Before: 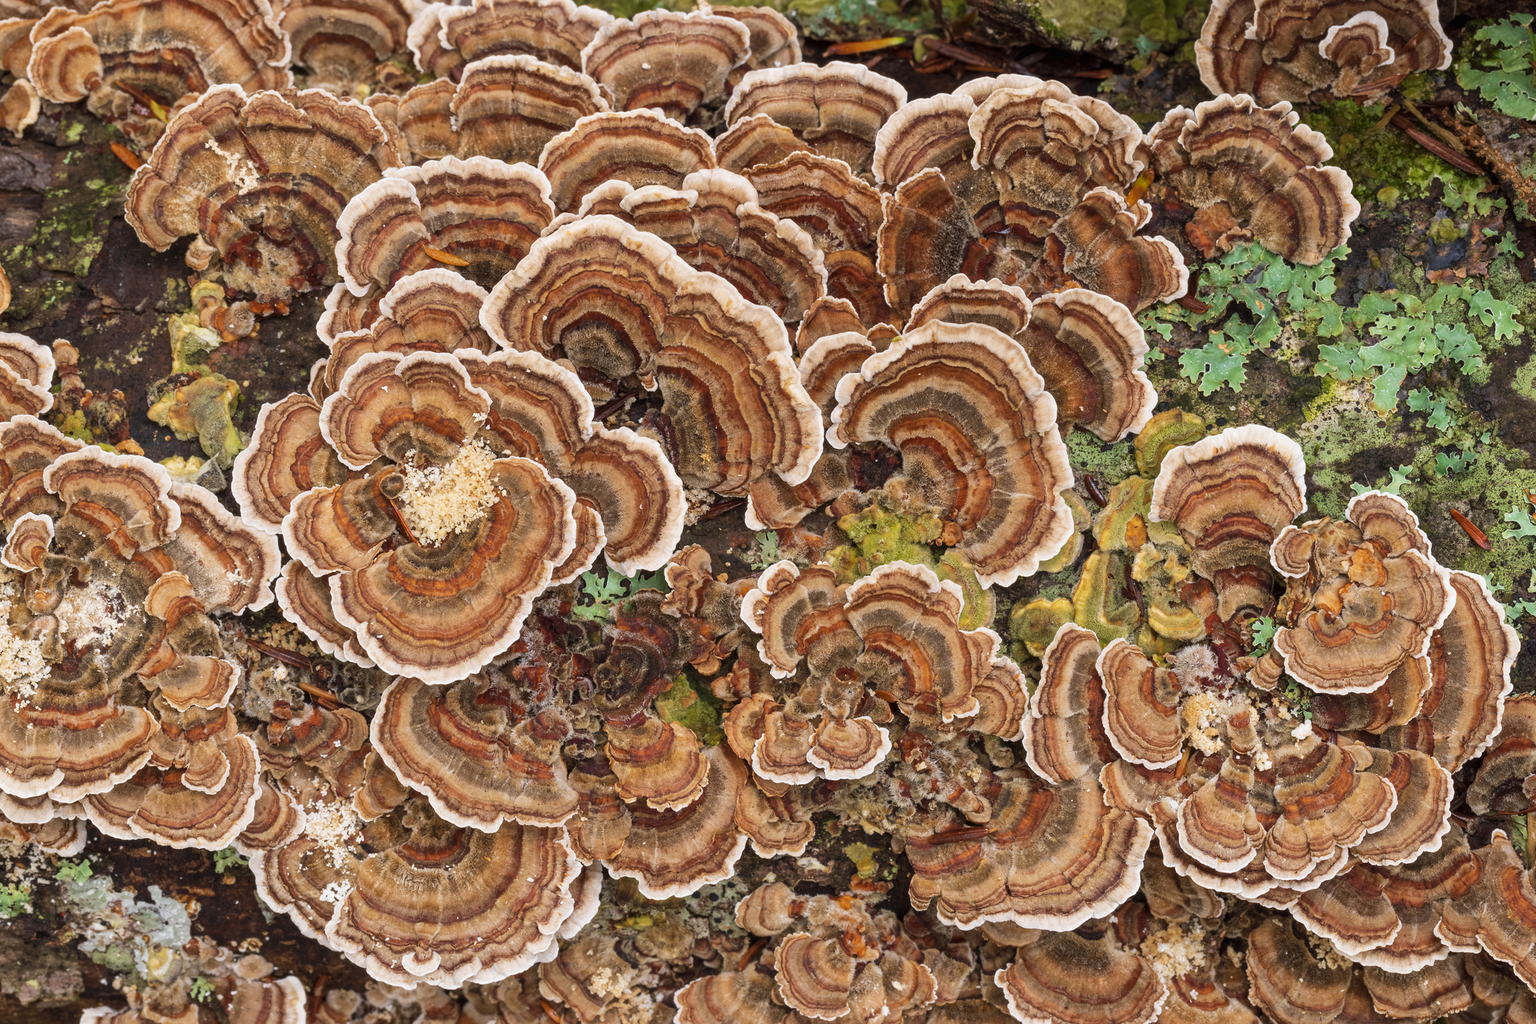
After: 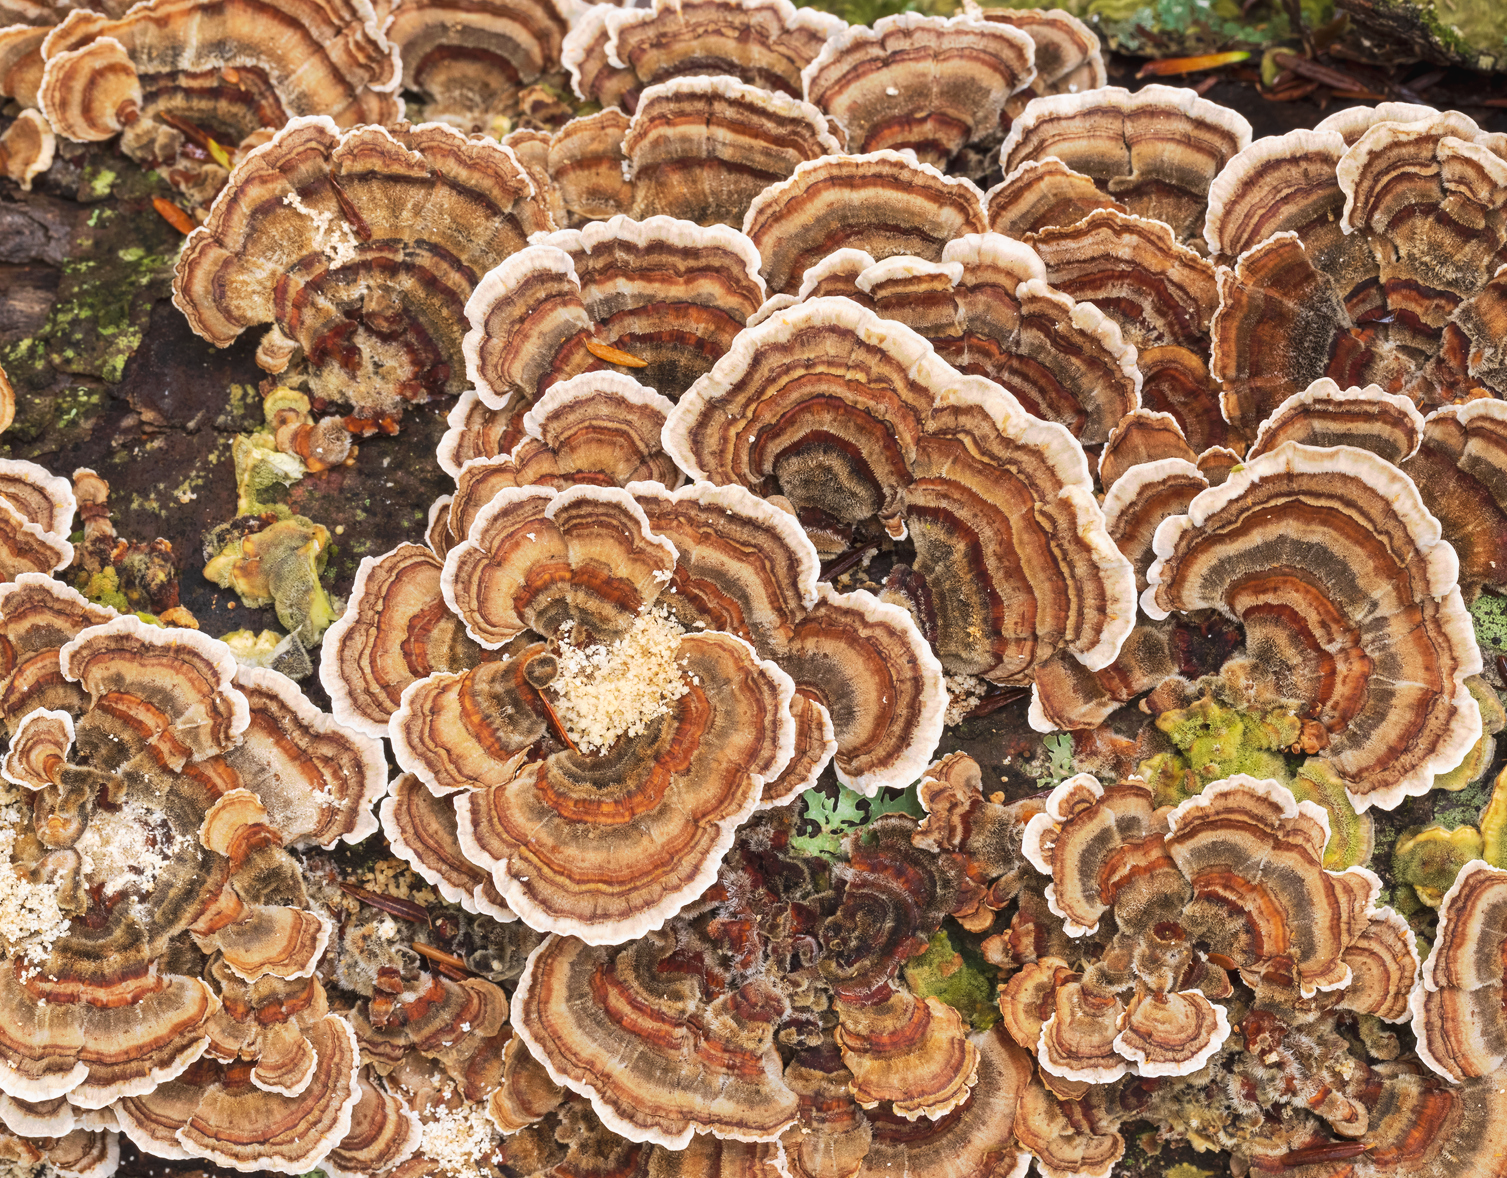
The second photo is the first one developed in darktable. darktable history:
crop: right 28.885%, bottom 16.626%
tone curve: curves: ch0 [(0, 0) (0.003, 0.024) (0.011, 0.029) (0.025, 0.044) (0.044, 0.072) (0.069, 0.104) (0.1, 0.131) (0.136, 0.159) (0.177, 0.191) (0.224, 0.245) (0.277, 0.298) (0.335, 0.354) (0.399, 0.428) (0.468, 0.503) (0.543, 0.596) (0.623, 0.684) (0.709, 0.781) (0.801, 0.843) (0.898, 0.946) (1, 1)], preserve colors none
